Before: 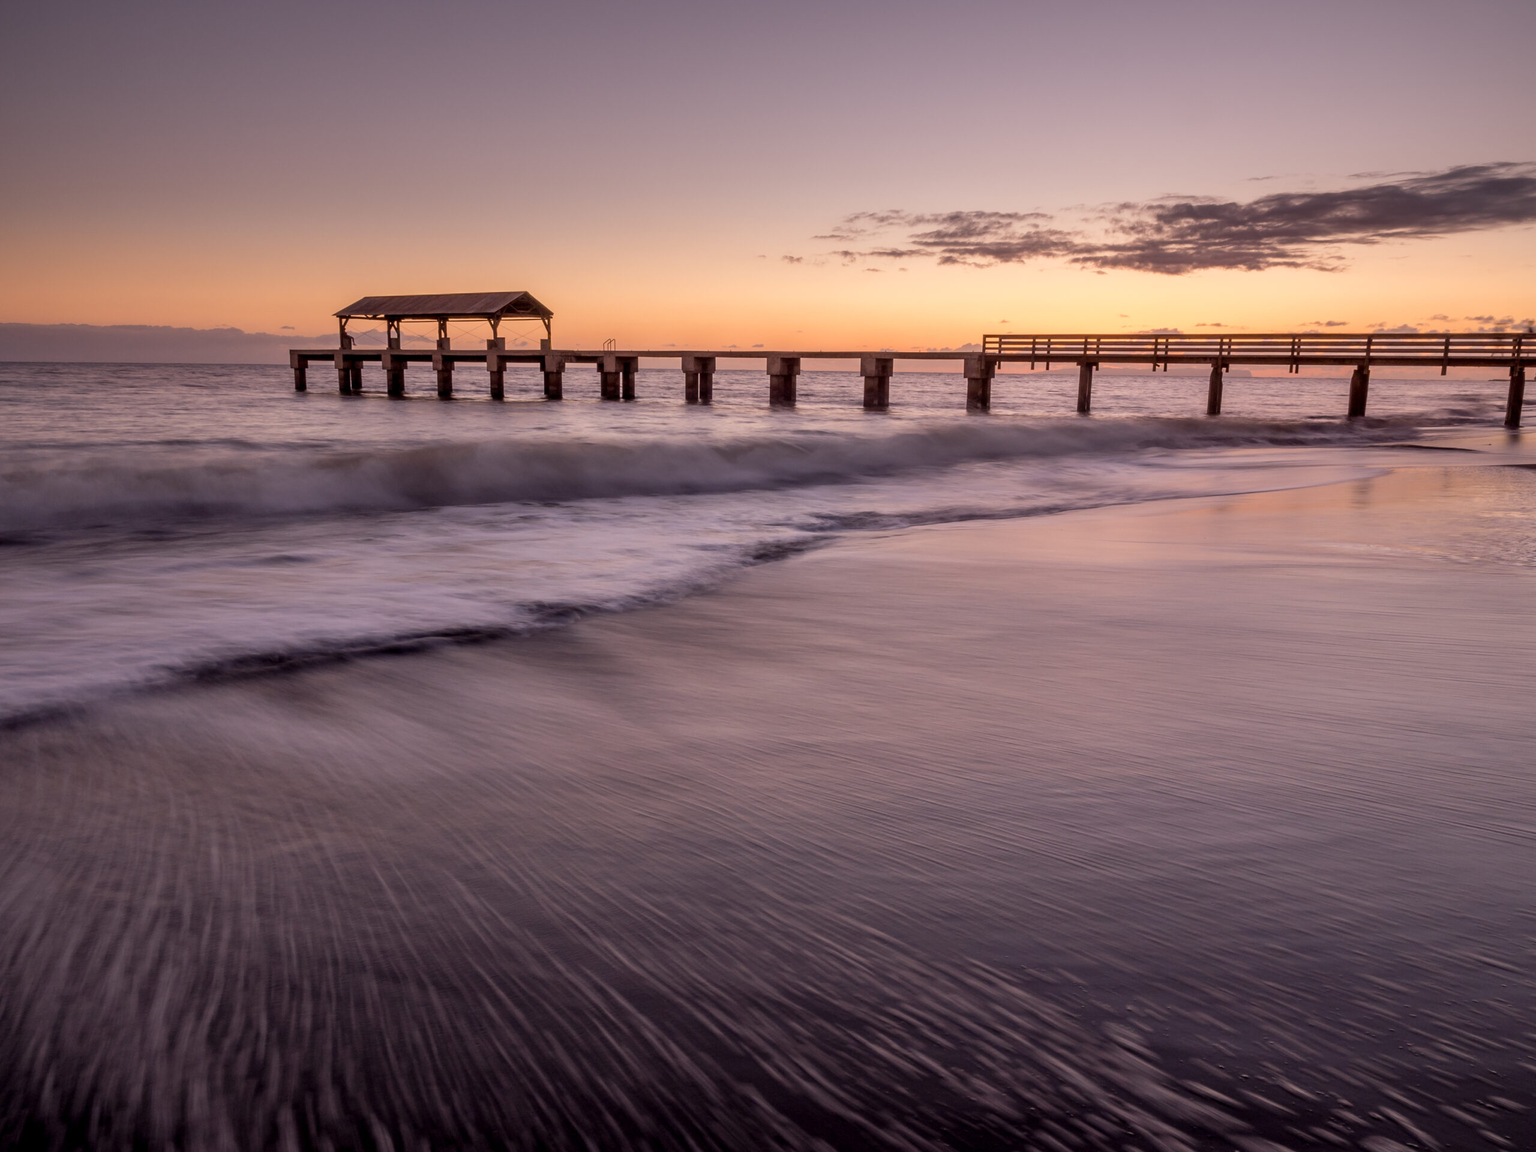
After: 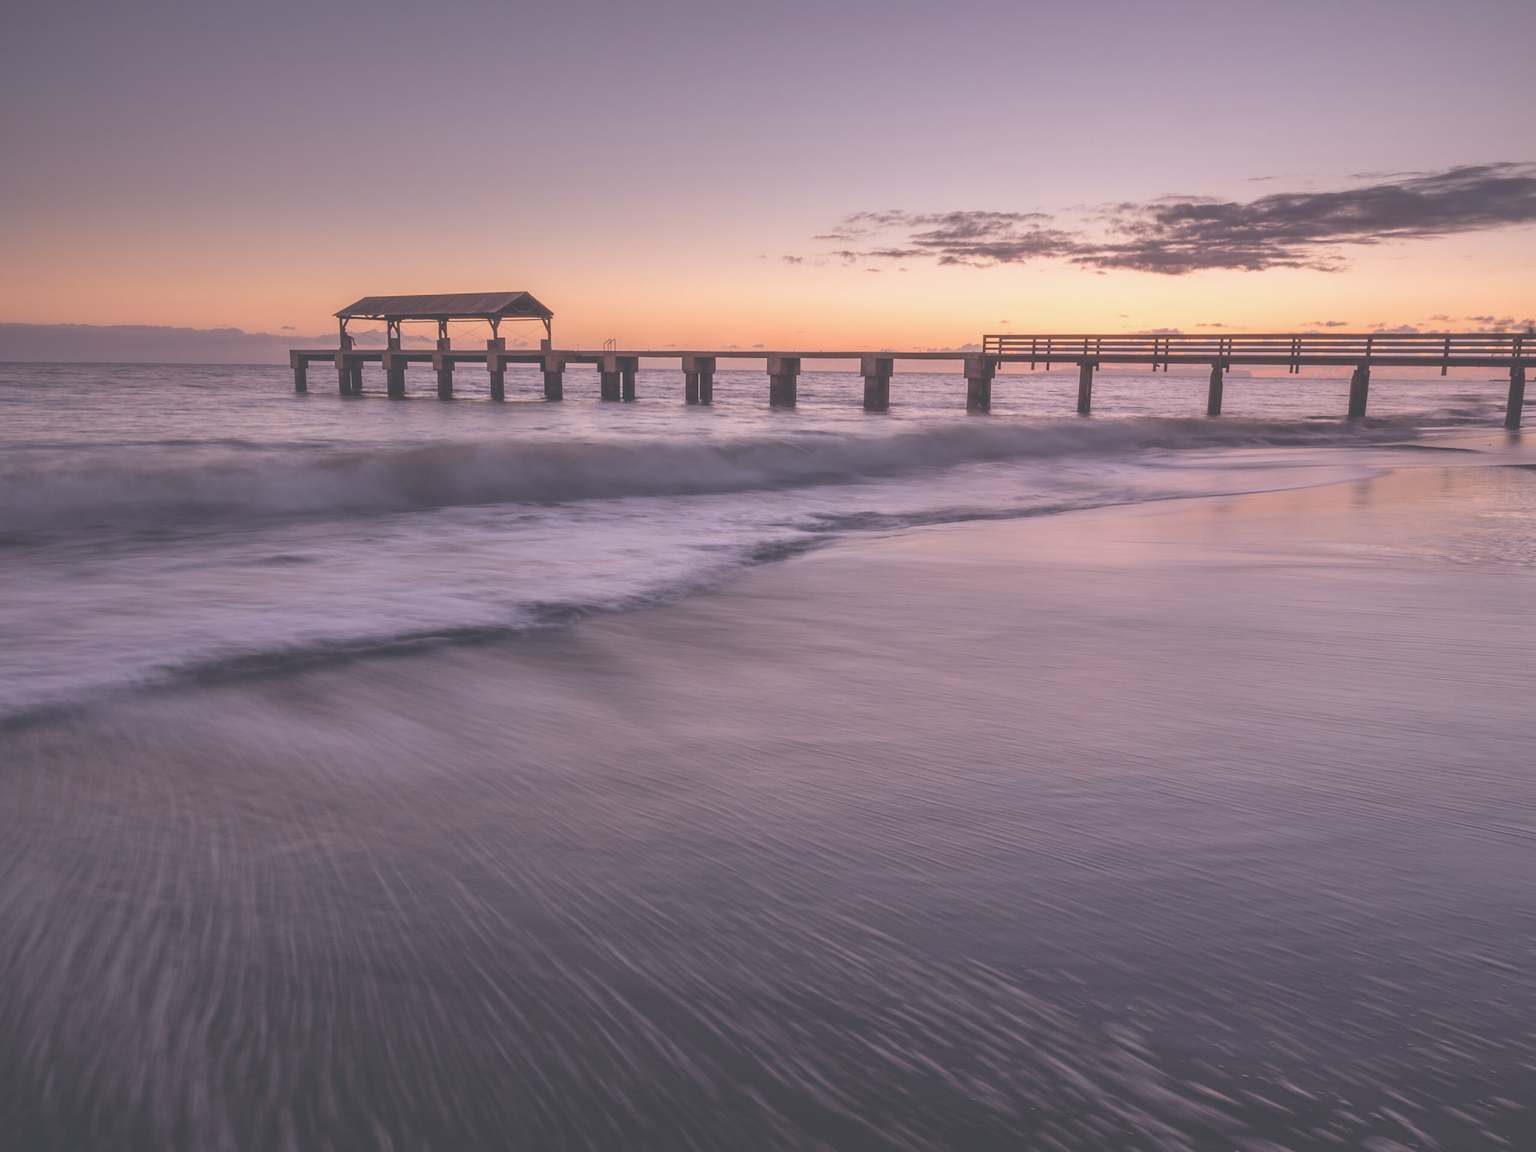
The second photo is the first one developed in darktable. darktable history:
exposure: black level correction -0.062, exposure -0.05 EV, compensate highlight preservation false
color calibration: illuminant as shot in camera, x 0.358, y 0.373, temperature 4628.91 K
